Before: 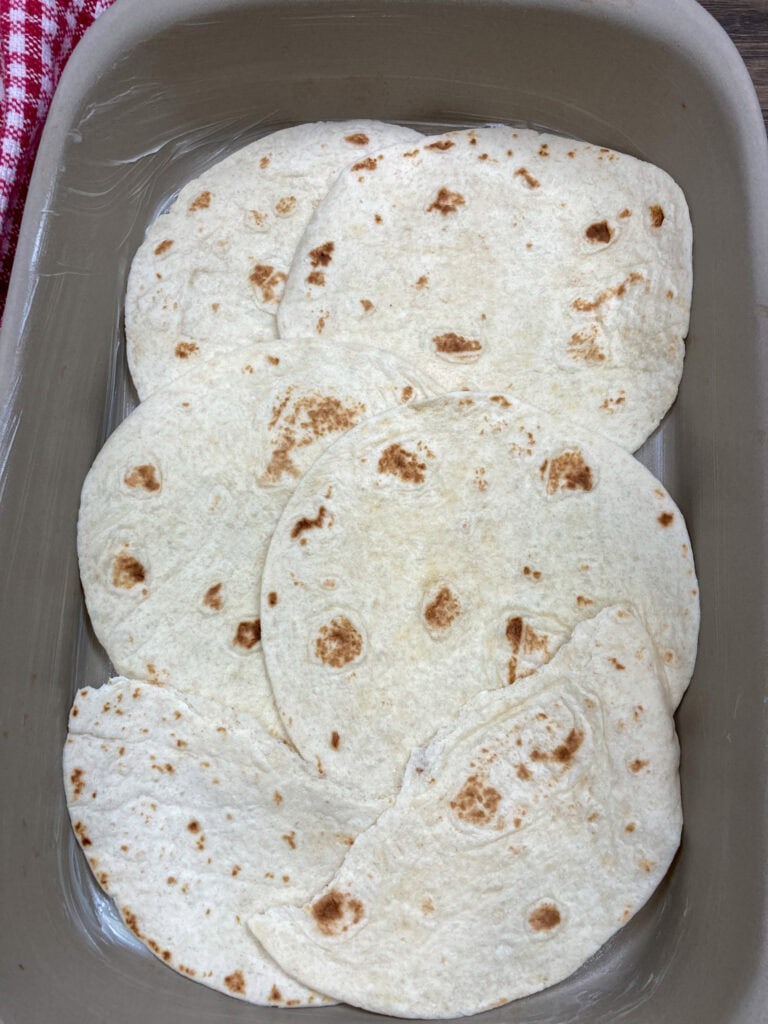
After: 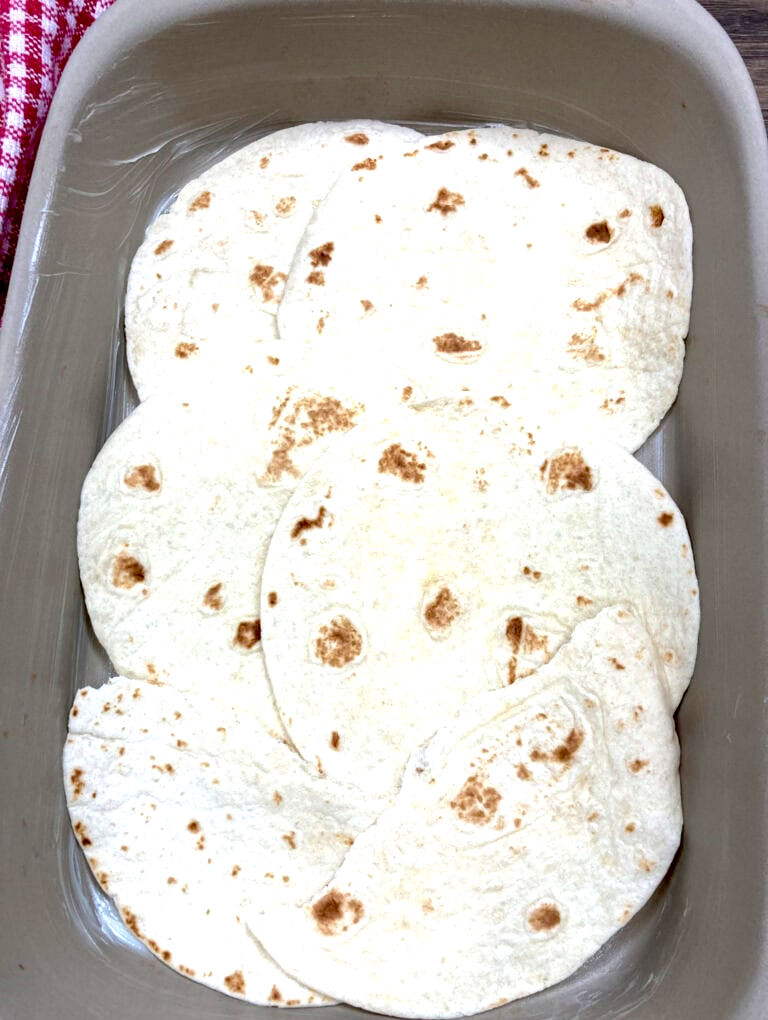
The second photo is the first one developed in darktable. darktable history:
exposure: black level correction 0.012, exposure 0.7 EV, compensate exposure bias true, compensate highlight preservation false
crop: top 0.05%, bottom 0.098%
